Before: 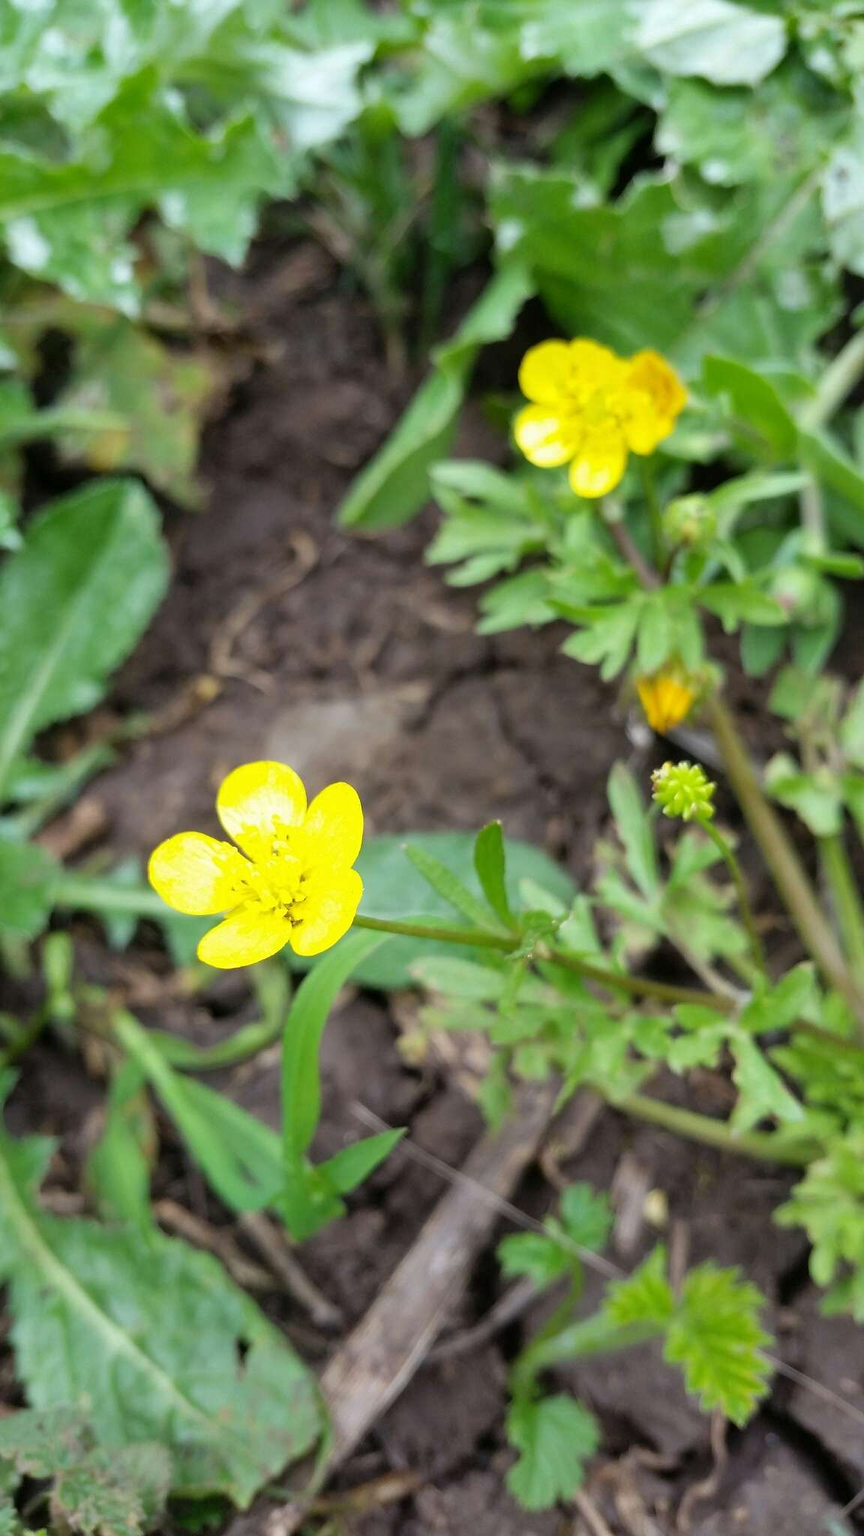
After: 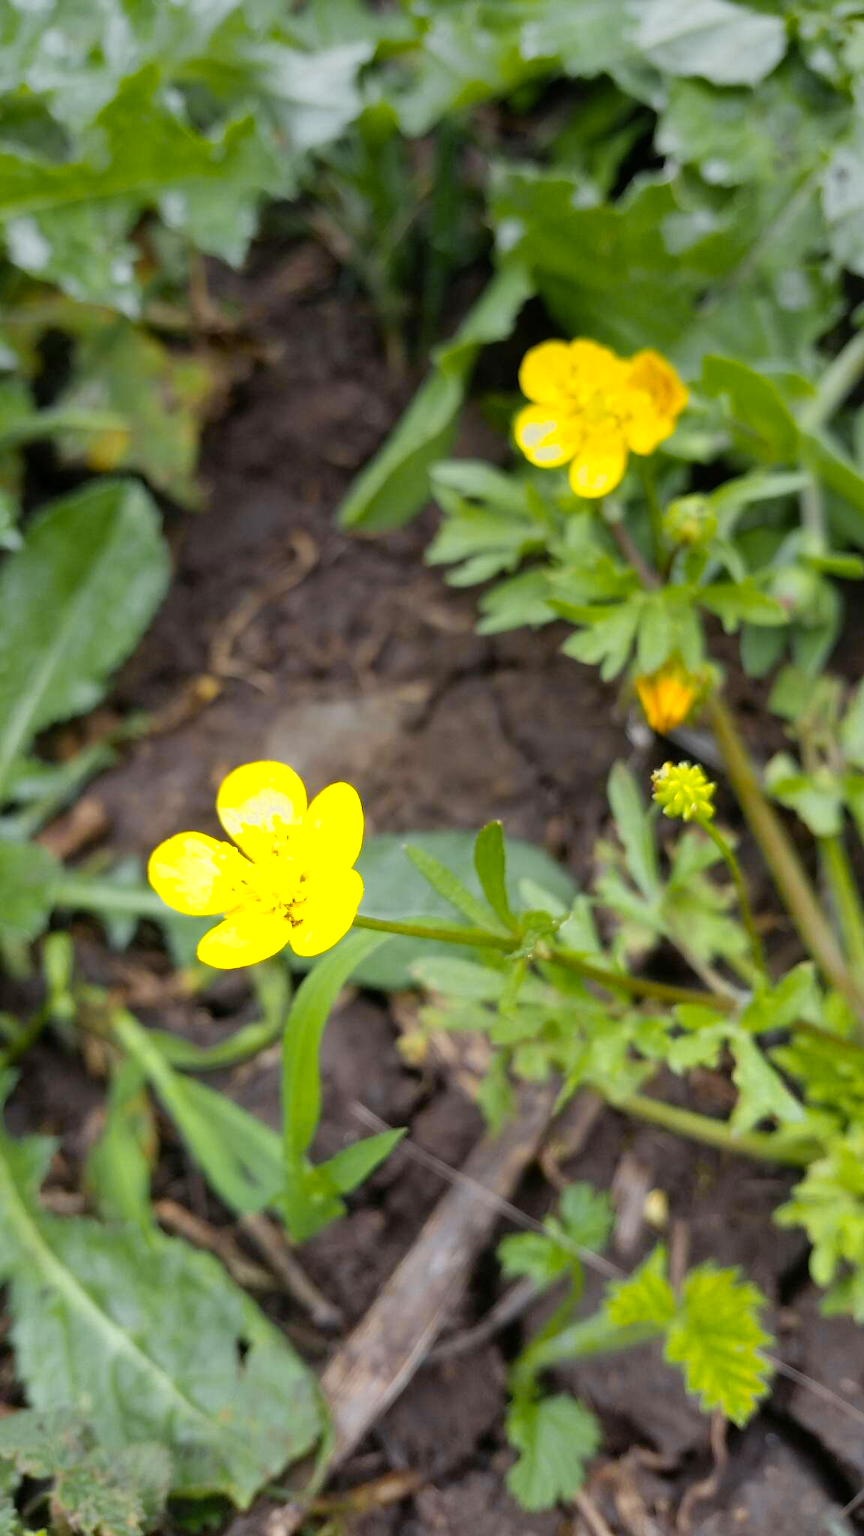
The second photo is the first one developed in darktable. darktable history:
white balance: emerald 1
graduated density: on, module defaults
color zones: curves: ch0 [(0, 0.511) (0.143, 0.531) (0.286, 0.56) (0.429, 0.5) (0.571, 0.5) (0.714, 0.5) (0.857, 0.5) (1, 0.5)]; ch1 [(0, 0.525) (0.143, 0.705) (0.286, 0.715) (0.429, 0.35) (0.571, 0.35) (0.714, 0.35) (0.857, 0.4) (1, 0.4)]; ch2 [(0, 0.572) (0.143, 0.512) (0.286, 0.473) (0.429, 0.45) (0.571, 0.5) (0.714, 0.5) (0.857, 0.518) (1, 0.518)]
